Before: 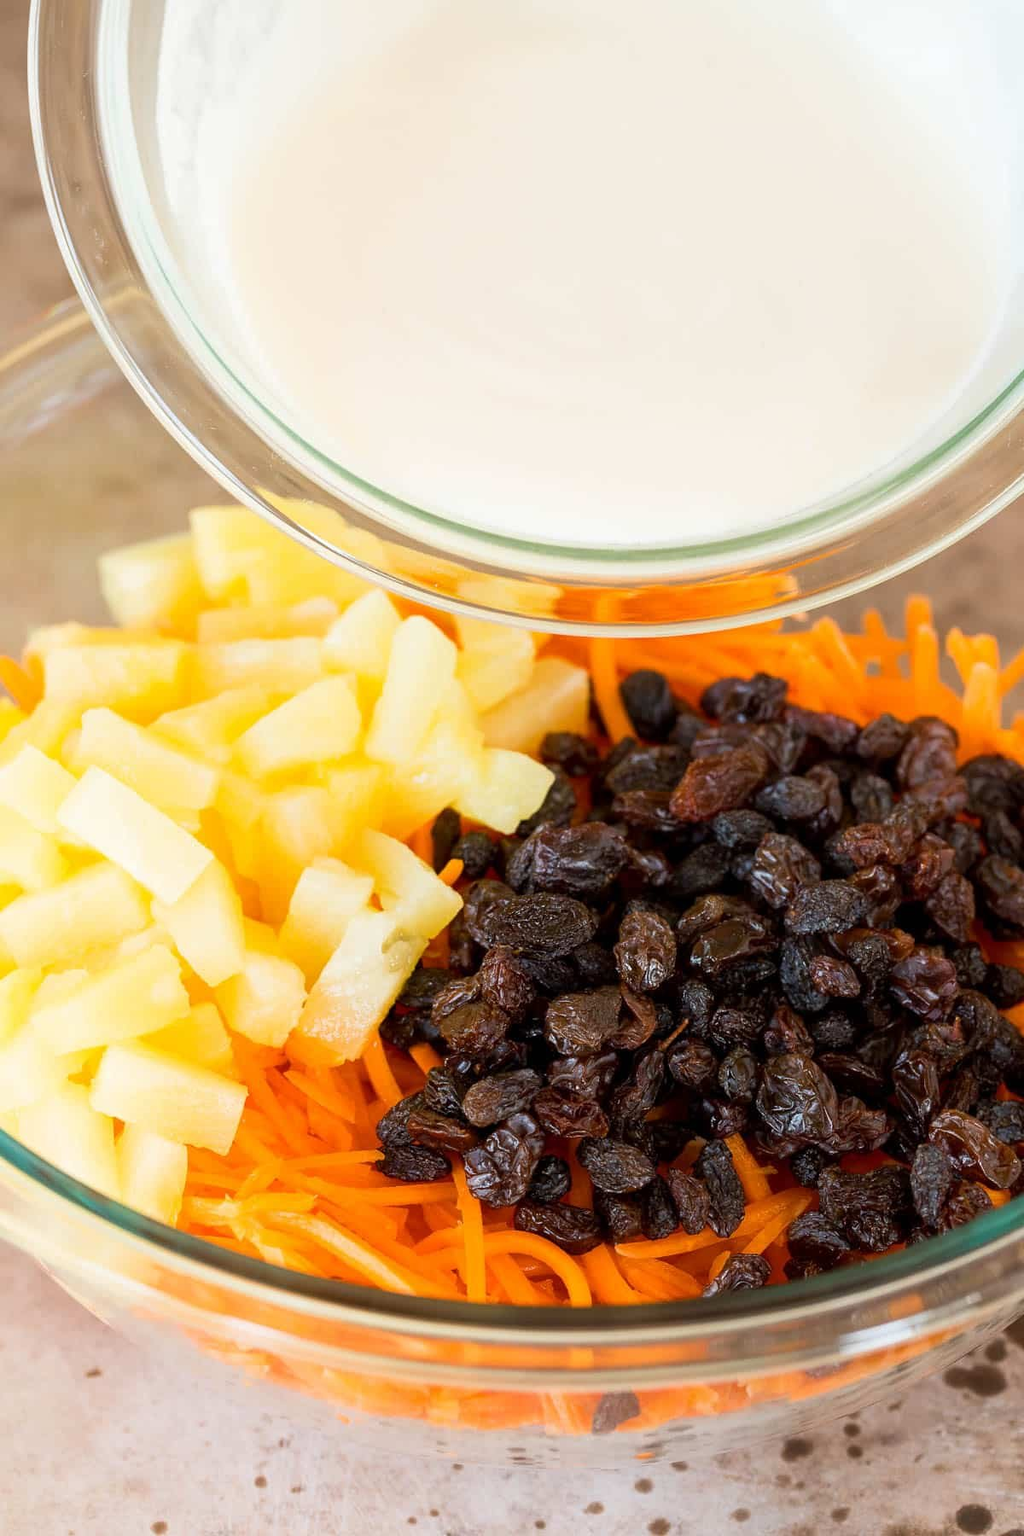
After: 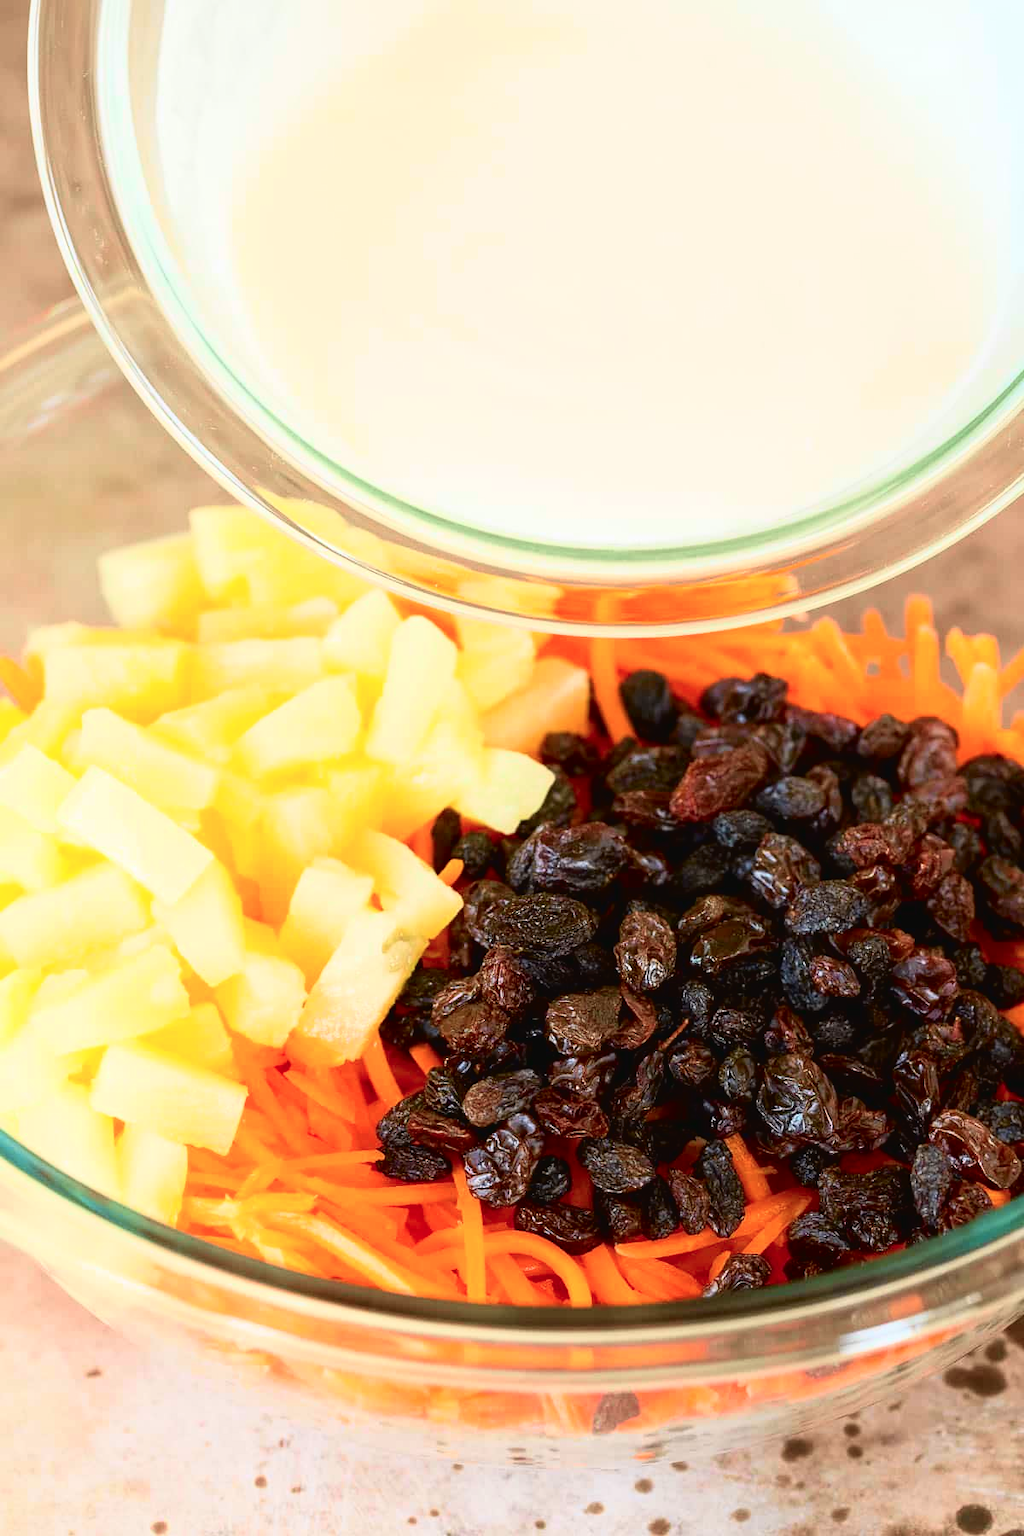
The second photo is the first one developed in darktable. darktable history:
tone curve: curves: ch0 [(0, 0.024) (0.049, 0.038) (0.176, 0.162) (0.311, 0.337) (0.416, 0.471) (0.565, 0.658) (0.817, 0.911) (1, 1)]; ch1 [(0, 0) (0.351, 0.347) (0.446, 0.42) (0.481, 0.463) (0.504, 0.504) (0.522, 0.521) (0.546, 0.563) (0.622, 0.664) (0.728, 0.786) (1, 1)]; ch2 [(0, 0) (0.327, 0.324) (0.427, 0.413) (0.458, 0.444) (0.502, 0.504) (0.526, 0.539) (0.547, 0.581) (0.601, 0.61) (0.76, 0.765) (1, 1)], color space Lab, independent channels, preserve colors none
base curve: curves: ch0 [(0, 0) (0.472, 0.455) (1, 1)], preserve colors none
